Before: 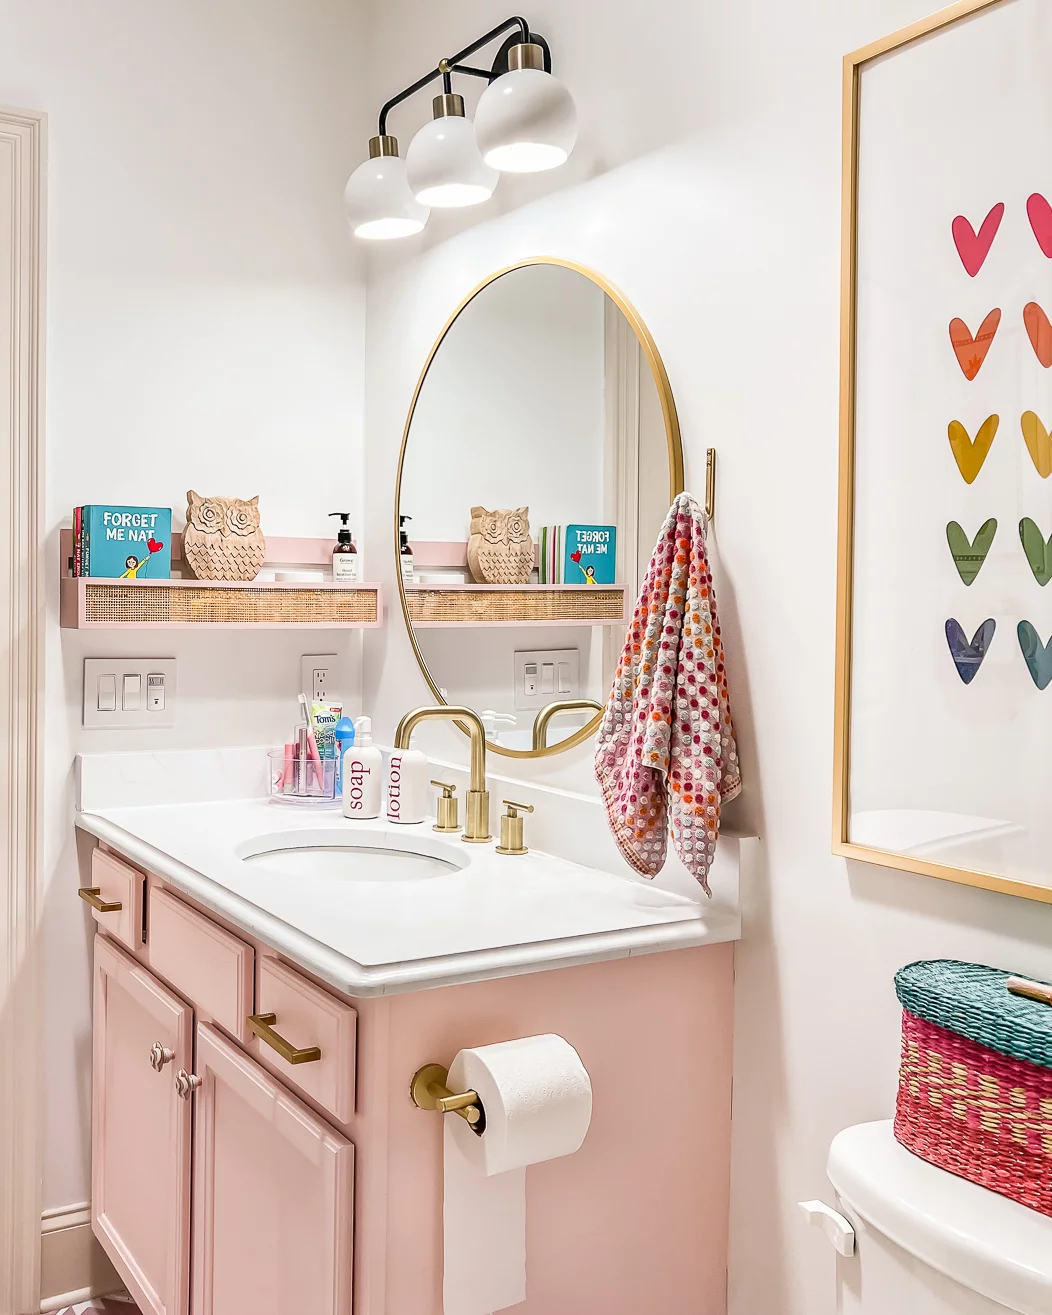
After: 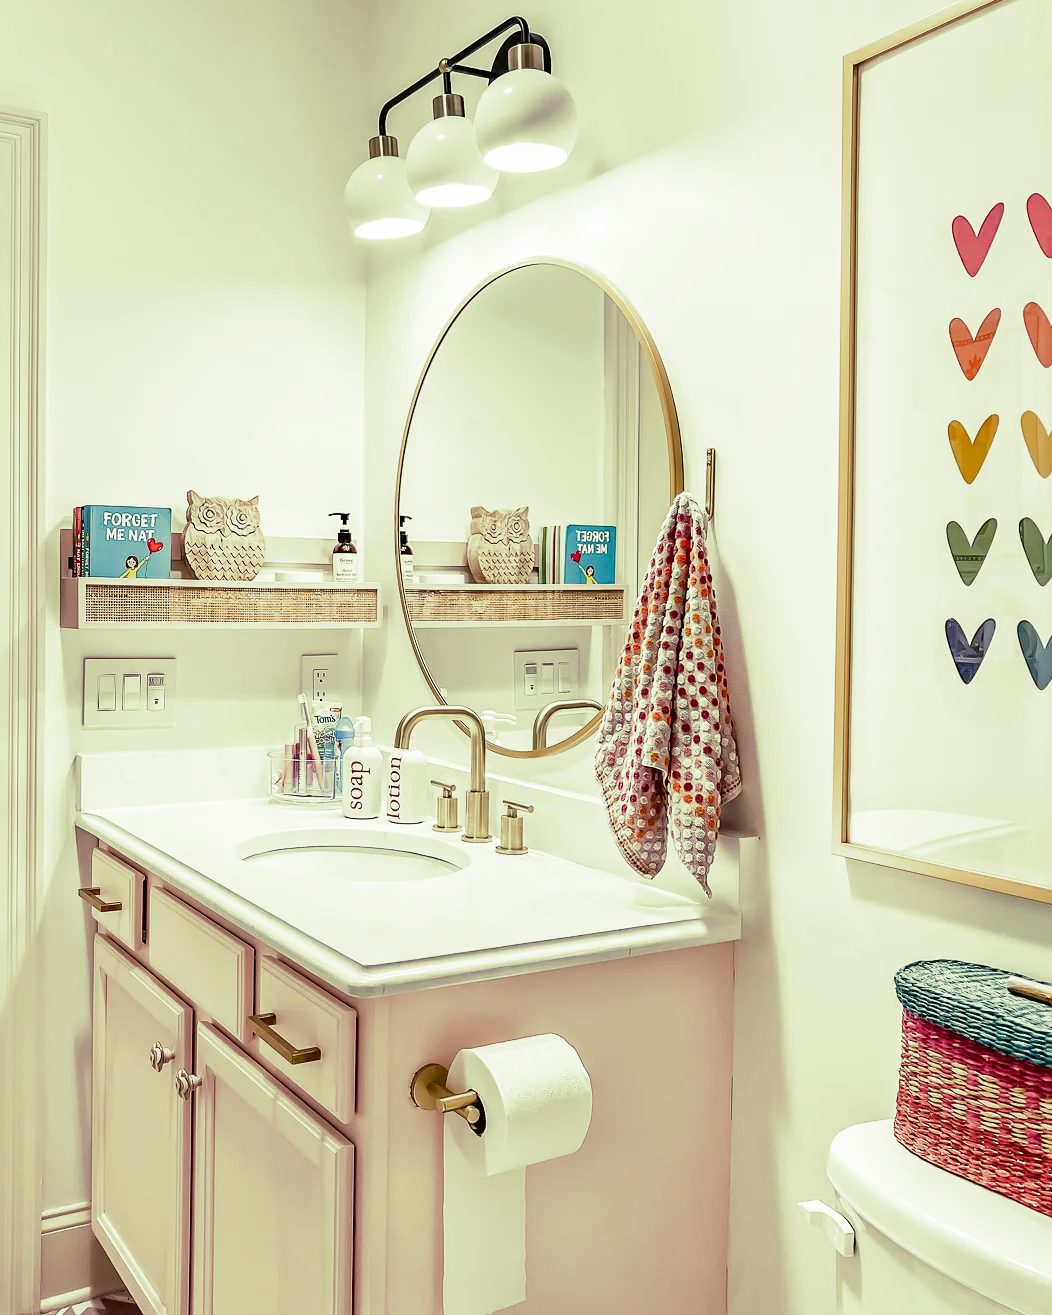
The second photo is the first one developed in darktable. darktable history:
split-toning: shadows › hue 290.82°, shadows › saturation 0.34, highlights › saturation 0.38, balance 0, compress 50%
fill light: exposure -2 EV, width 8.6
